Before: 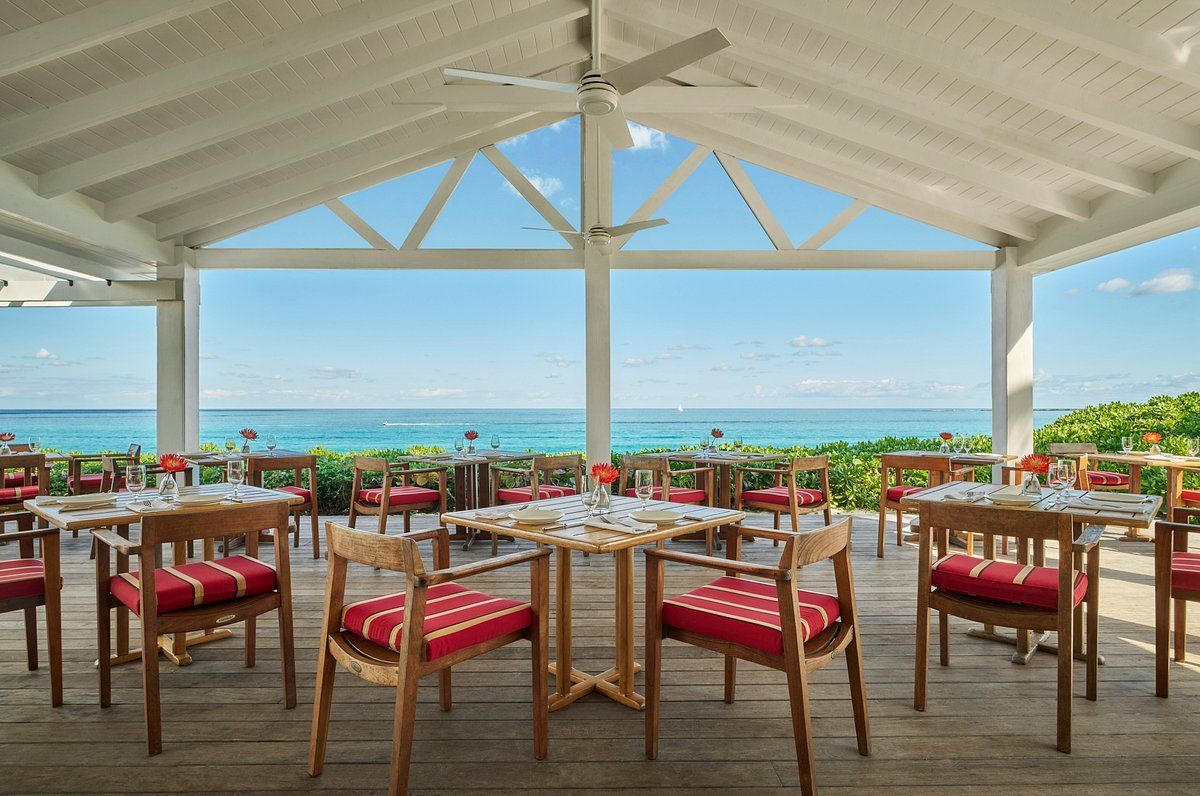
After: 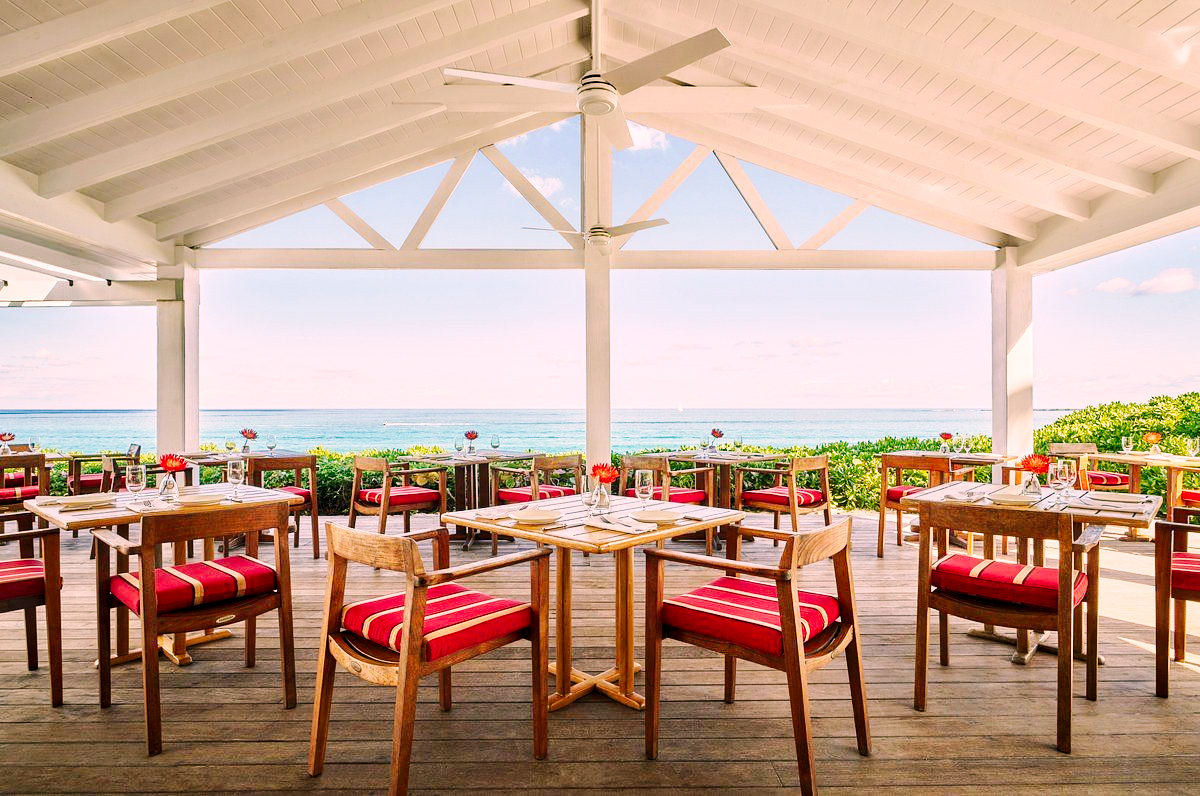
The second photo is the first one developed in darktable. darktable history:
base curve: curves: ch0 [(0, 0) (0.032, 0.025) (0.121, 0.166) (0.206, 0.329) (0.605, 0.79) (1, 1)], preserve colors none
exposure: black level correction 0.005, exposure 0.278 EV, compensate highlight preservation false
color correction: highlights a* 14.53, highlights b* 4.86
